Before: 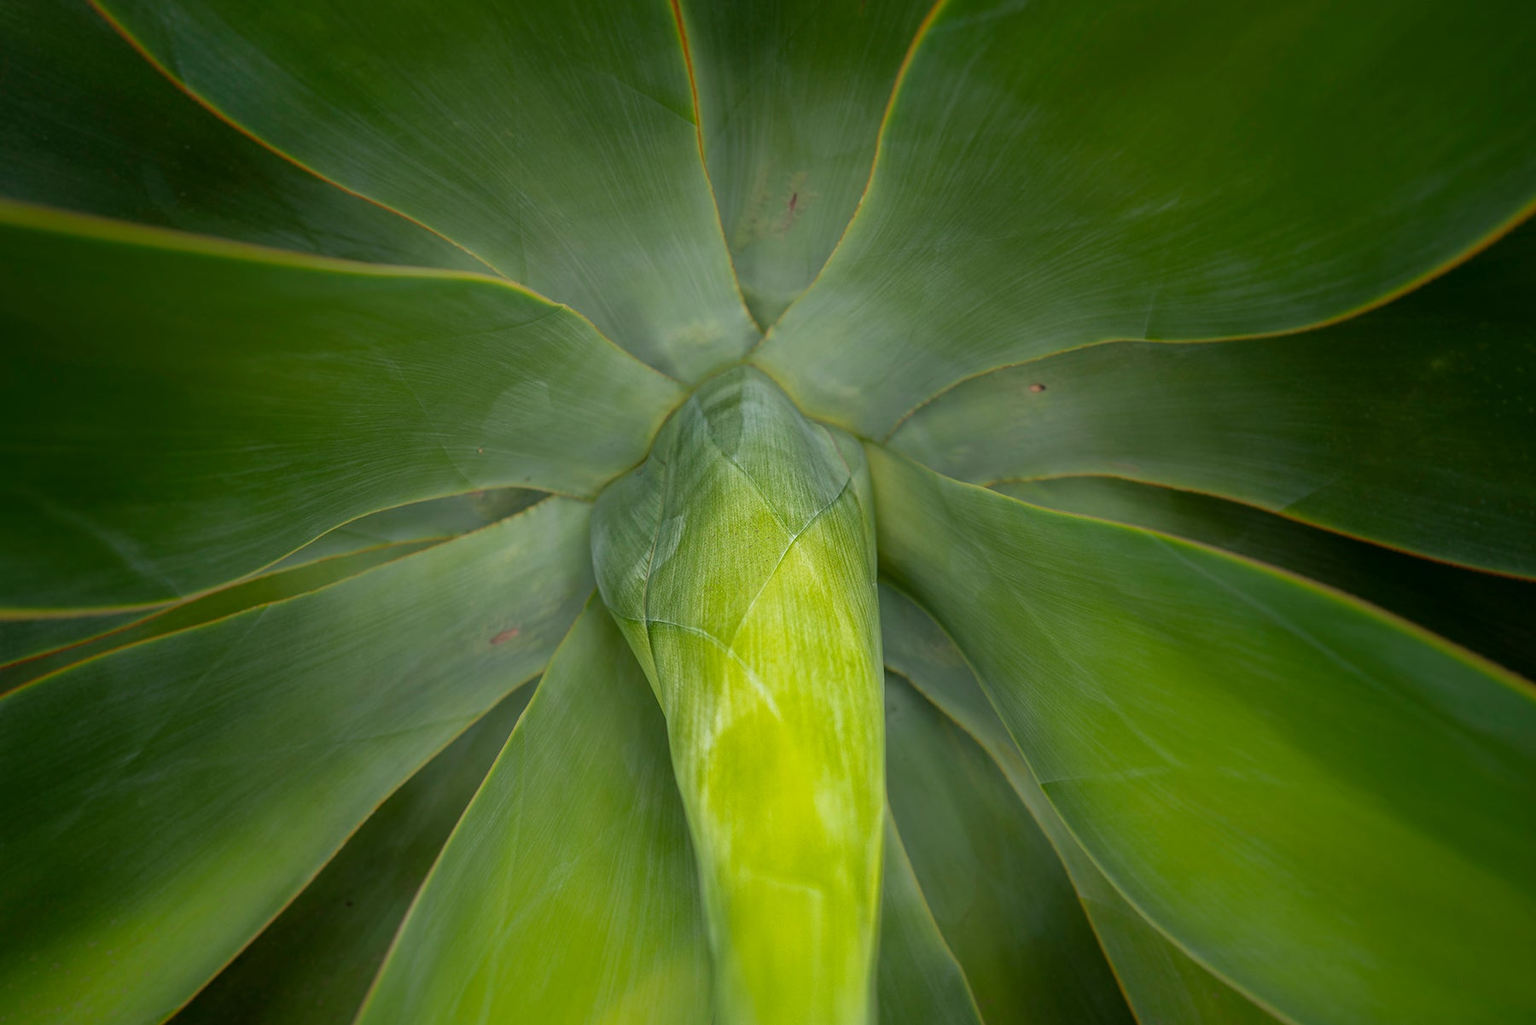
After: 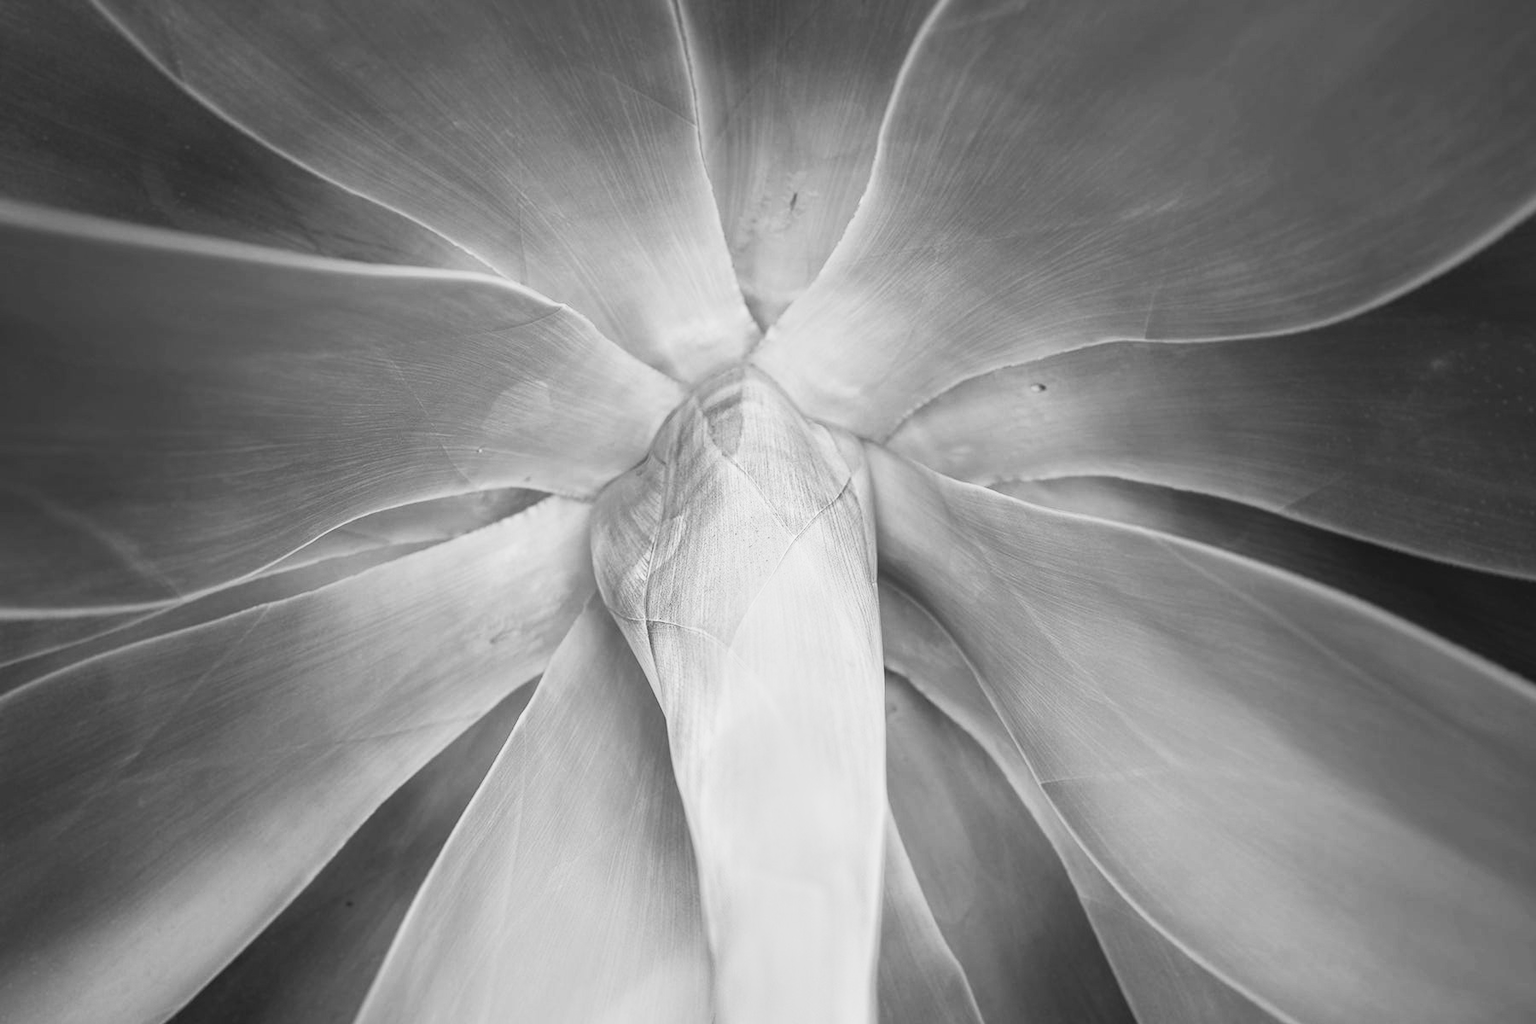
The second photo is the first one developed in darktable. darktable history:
exposure: exposure 0.236 EV, compensate highlight preservation false
monochrome: a -4.13, b 5.16, size 1
contrast brightness saturation: contrast 0.43, brightness 0.56, saturation -0.19
